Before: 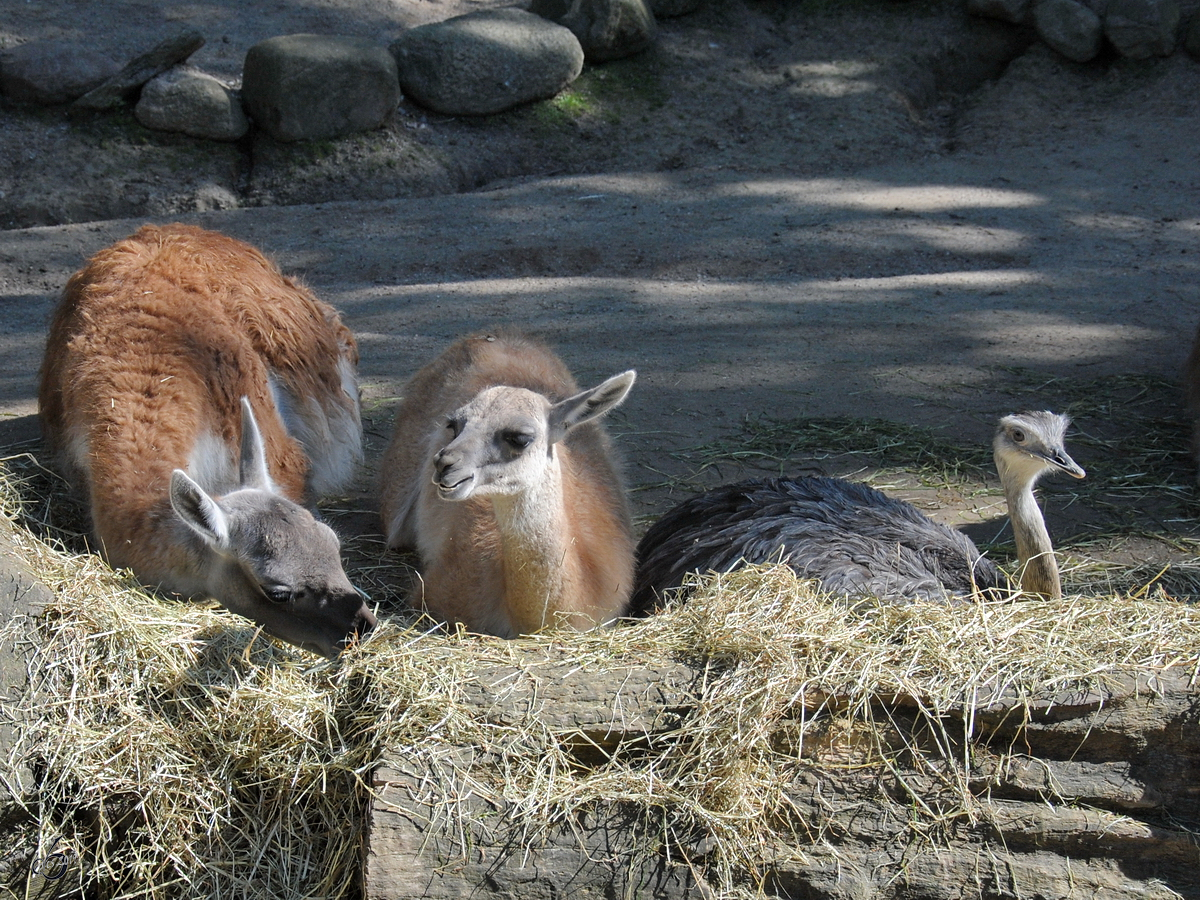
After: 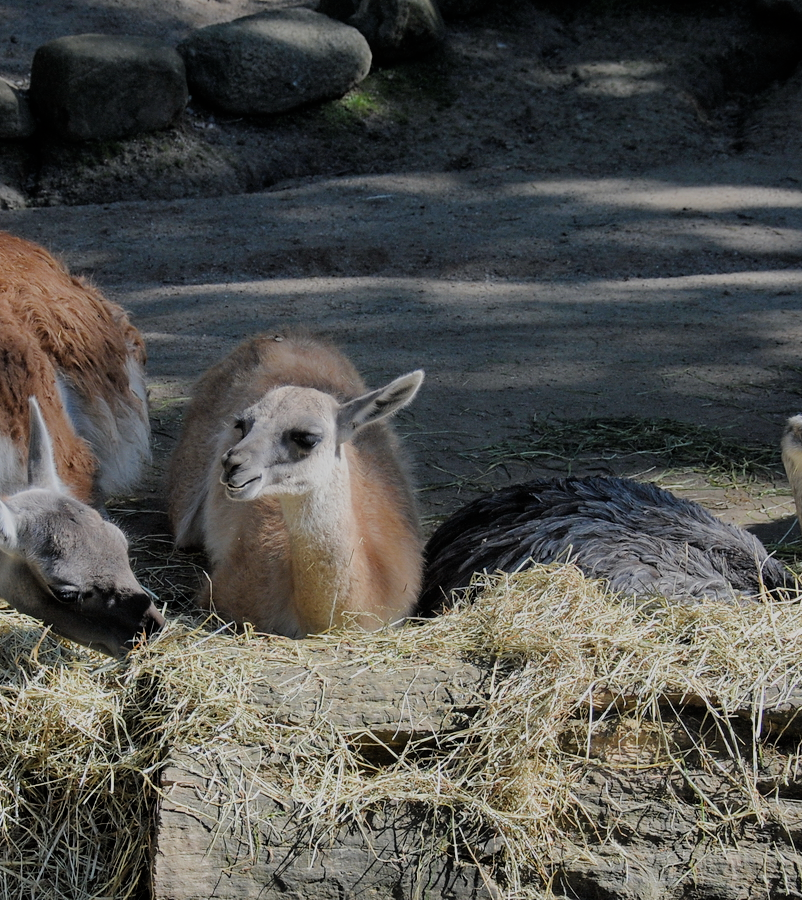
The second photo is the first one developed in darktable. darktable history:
crop and rotate: left 17.732%, right 15.423%
filmic rgb: black relative exposure -7.65 EV, white relative exposure 4.56 EV, hardness 3.61
graduated density: on, module defaults
